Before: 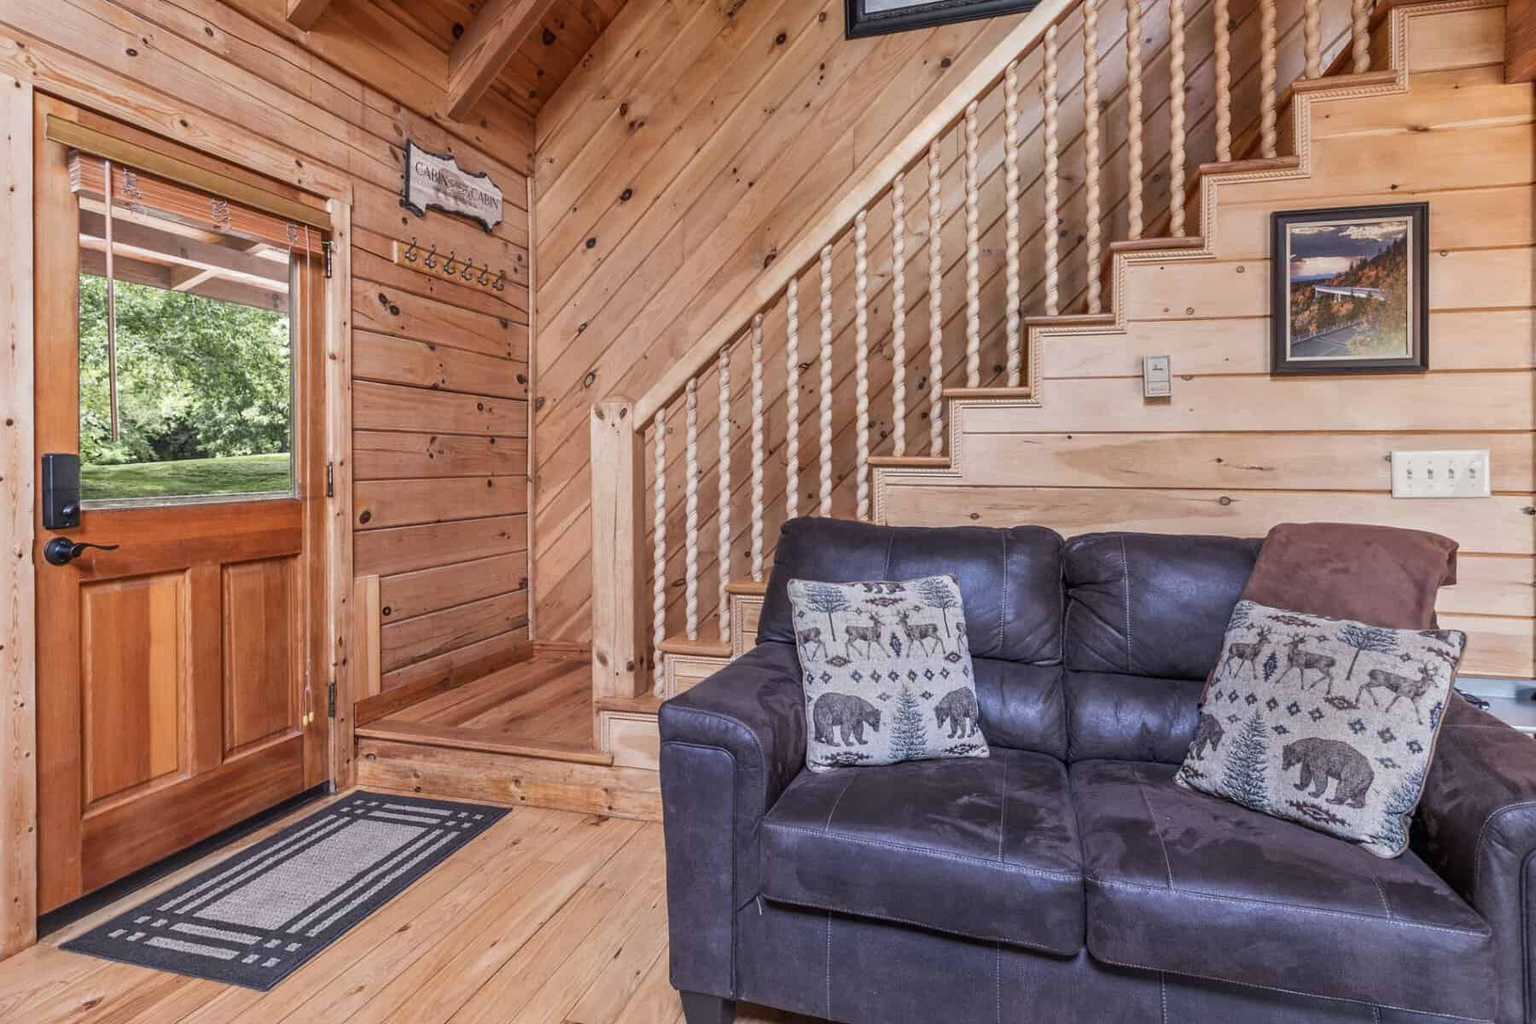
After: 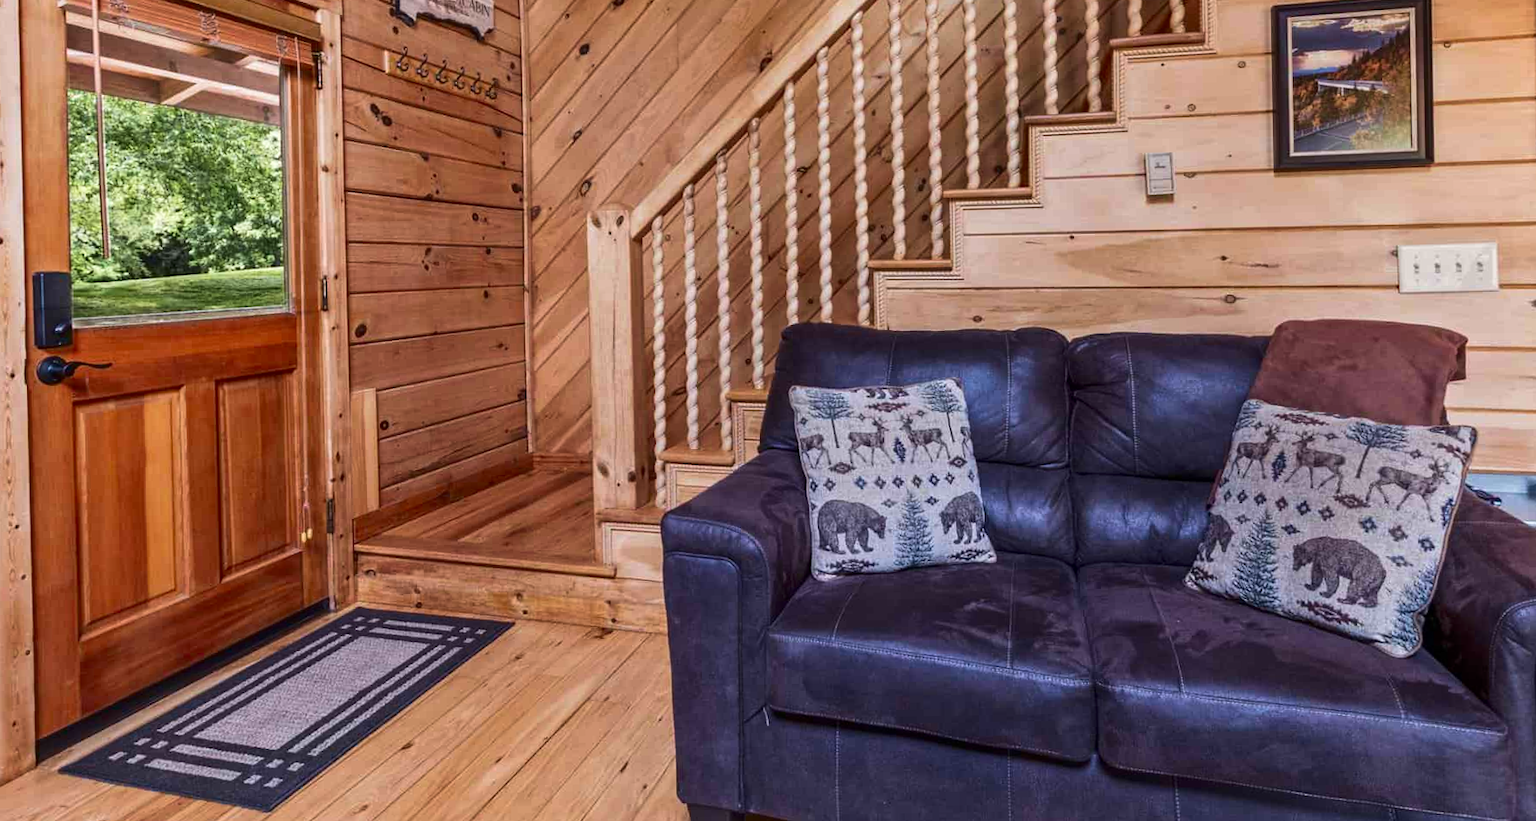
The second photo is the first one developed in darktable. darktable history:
contrast brightness saturation: contrast 0.12, brightness -0.12, saturation 0.2
crop and rotate: top 18.507%
rotate and perspective: rotation -1°, crop left 0.011, crop right 0.989, crop top 0.025, crop bottom 0.975
velvia: on, module defaults
